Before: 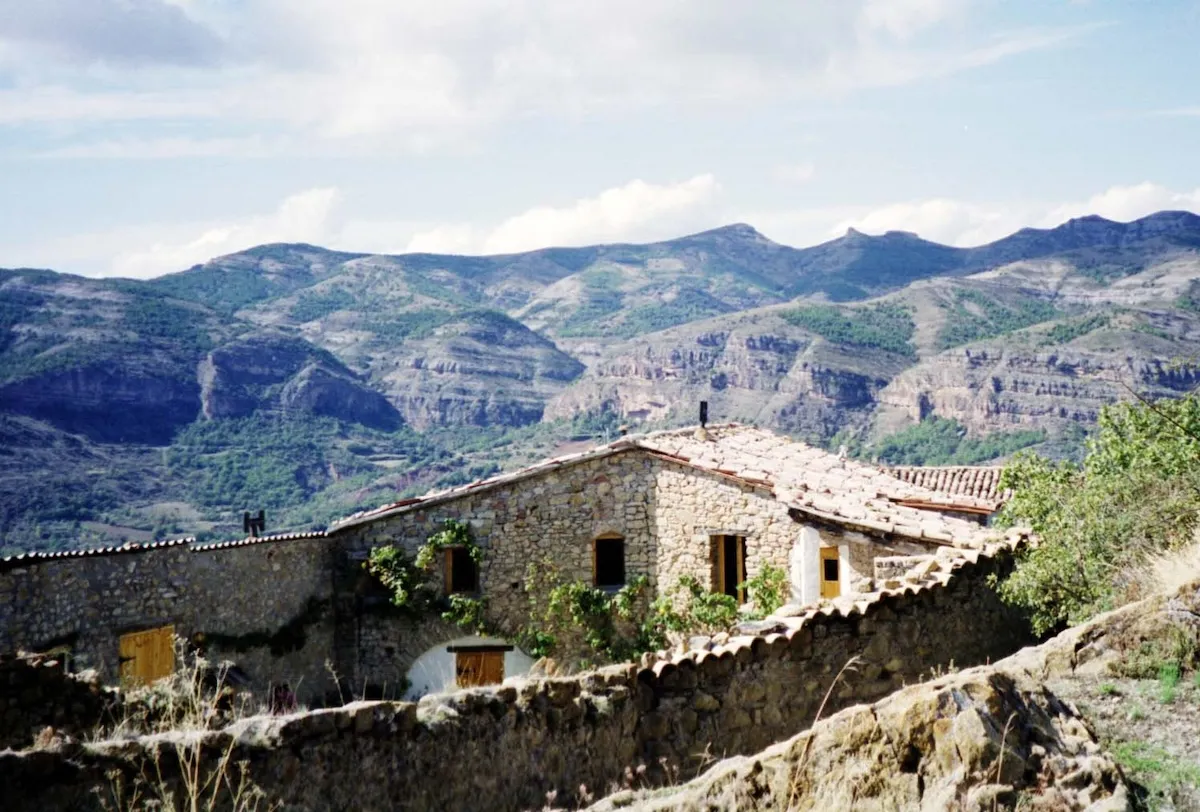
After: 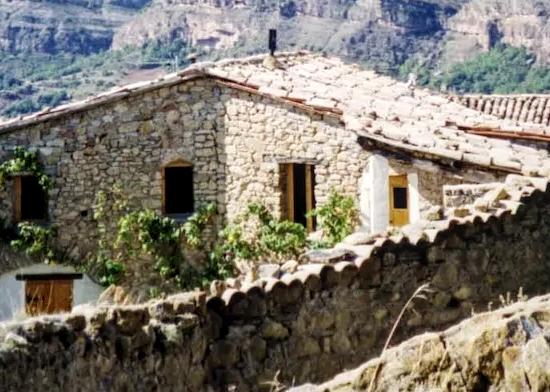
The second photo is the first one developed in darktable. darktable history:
local contrast: on, module defaults
crop: left 35.976%, top 45.819%, right 18.162%, bottom 5.807%
